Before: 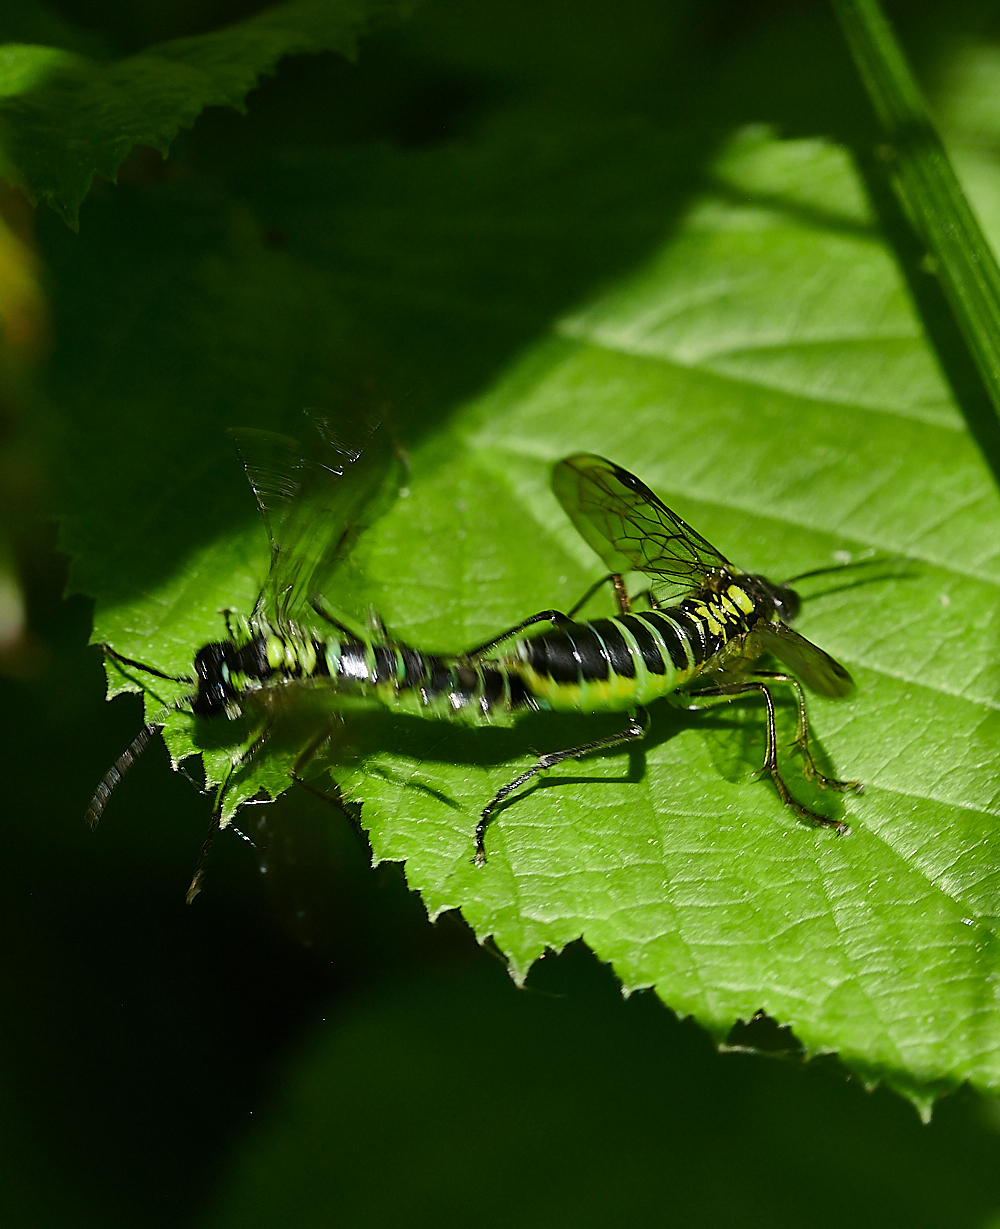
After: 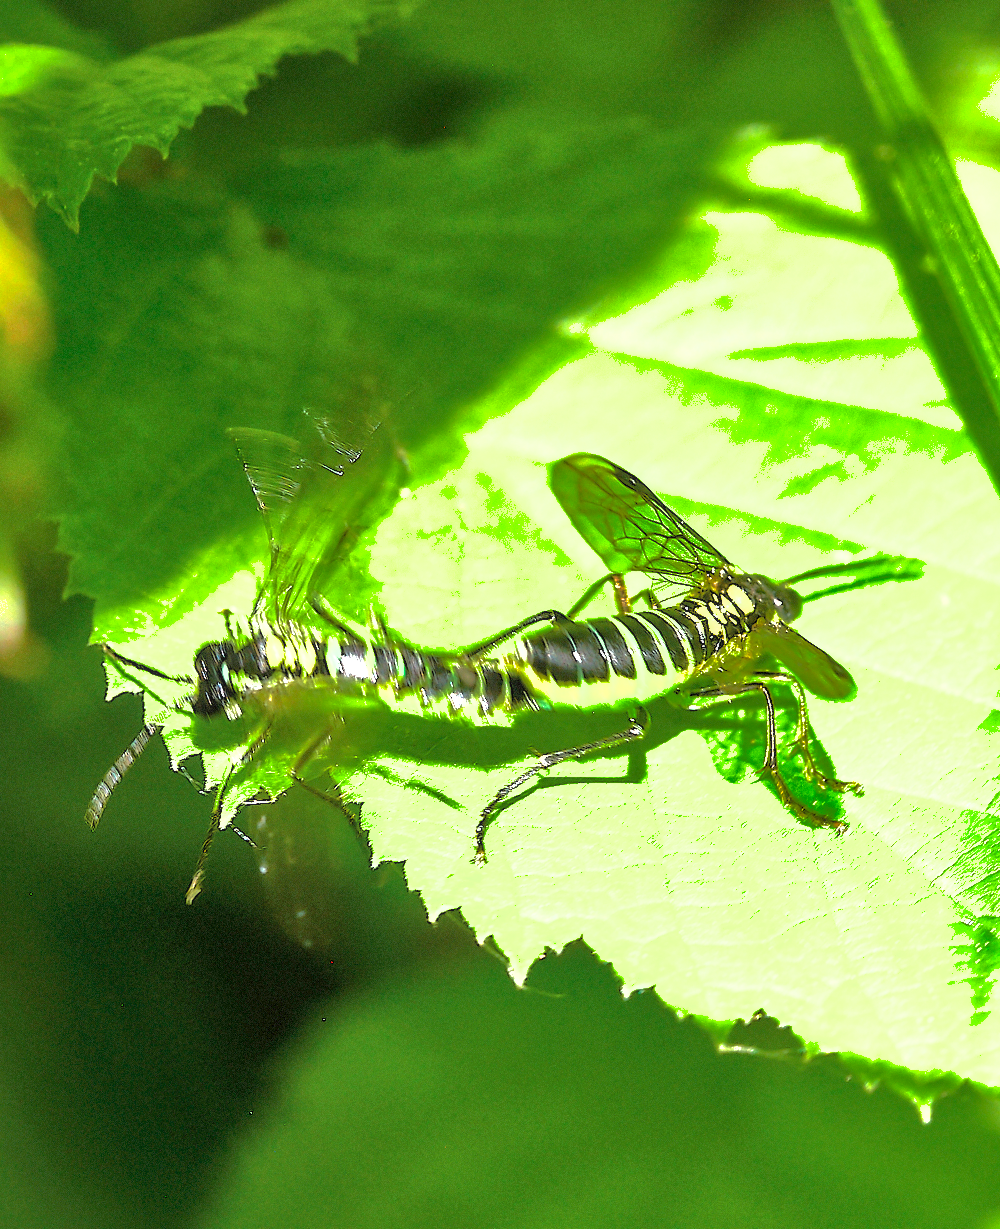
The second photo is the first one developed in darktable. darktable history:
local contrast: on, module defaults
shadows and highlights: on, module defaults
exposure: black level correction 0, exposure 1.983 EV, compensate highlight preservation false
tone equalizer: -7 EV 0.143 EV, -6 EV 0.637 EV, -5 EV 1.16 EV, -4 EV 1.31 EV, -3 EV 1.15 EV, -2 EV 0.6 EV, -1 EV 0.161 EV, luminance estimator HSV value / RGB max
